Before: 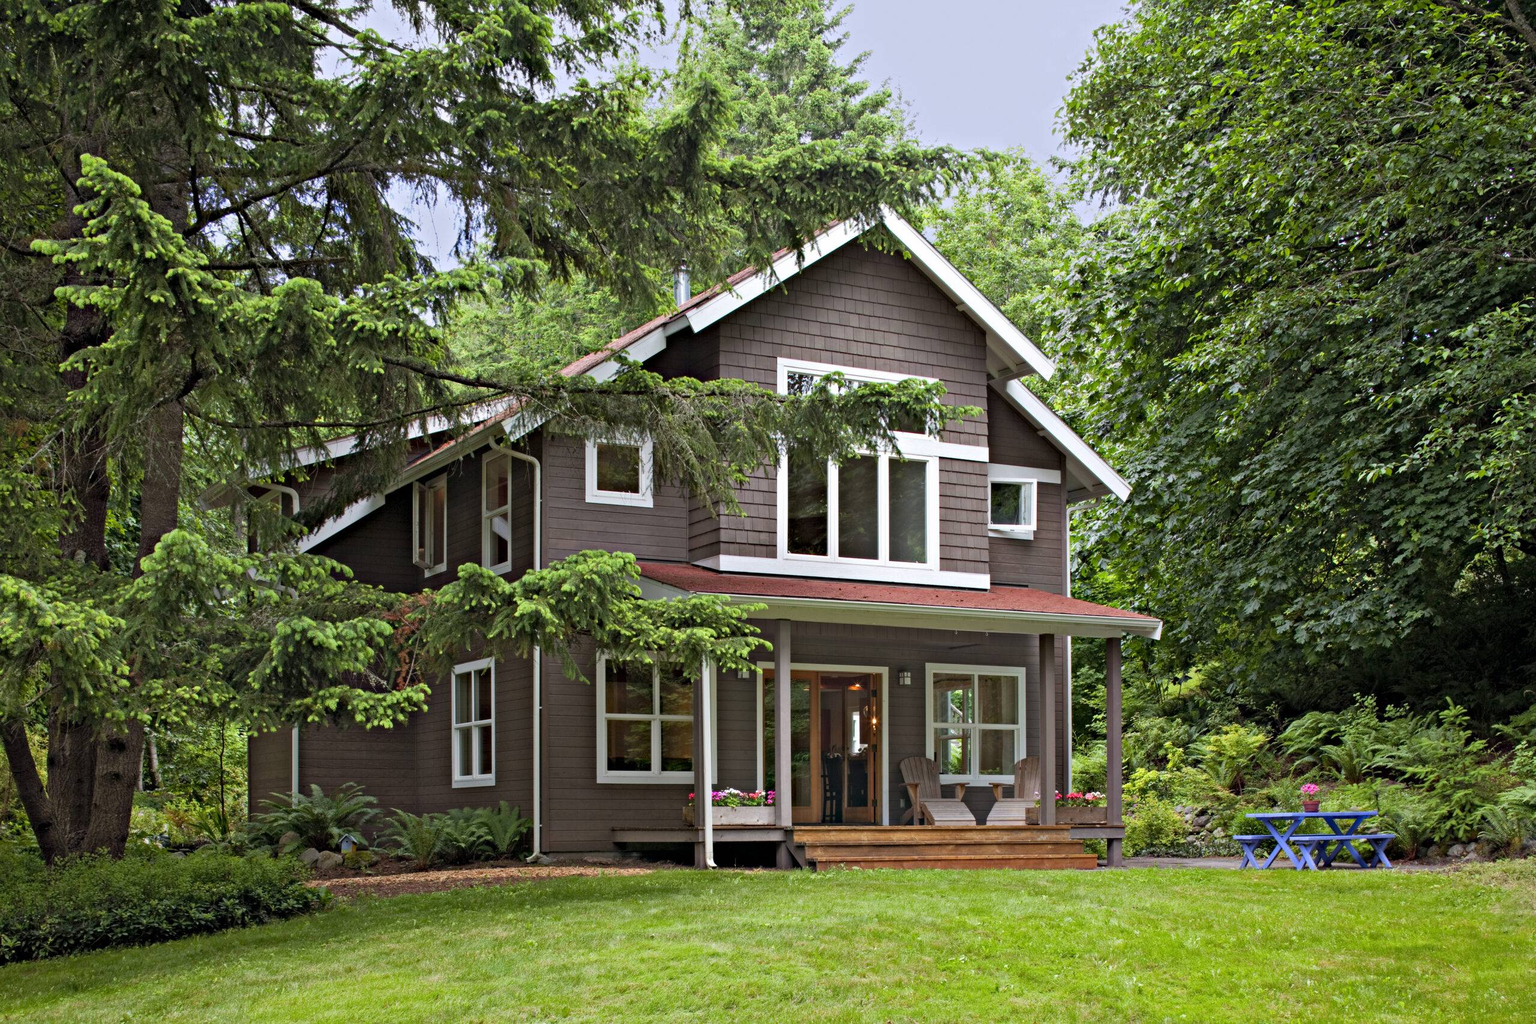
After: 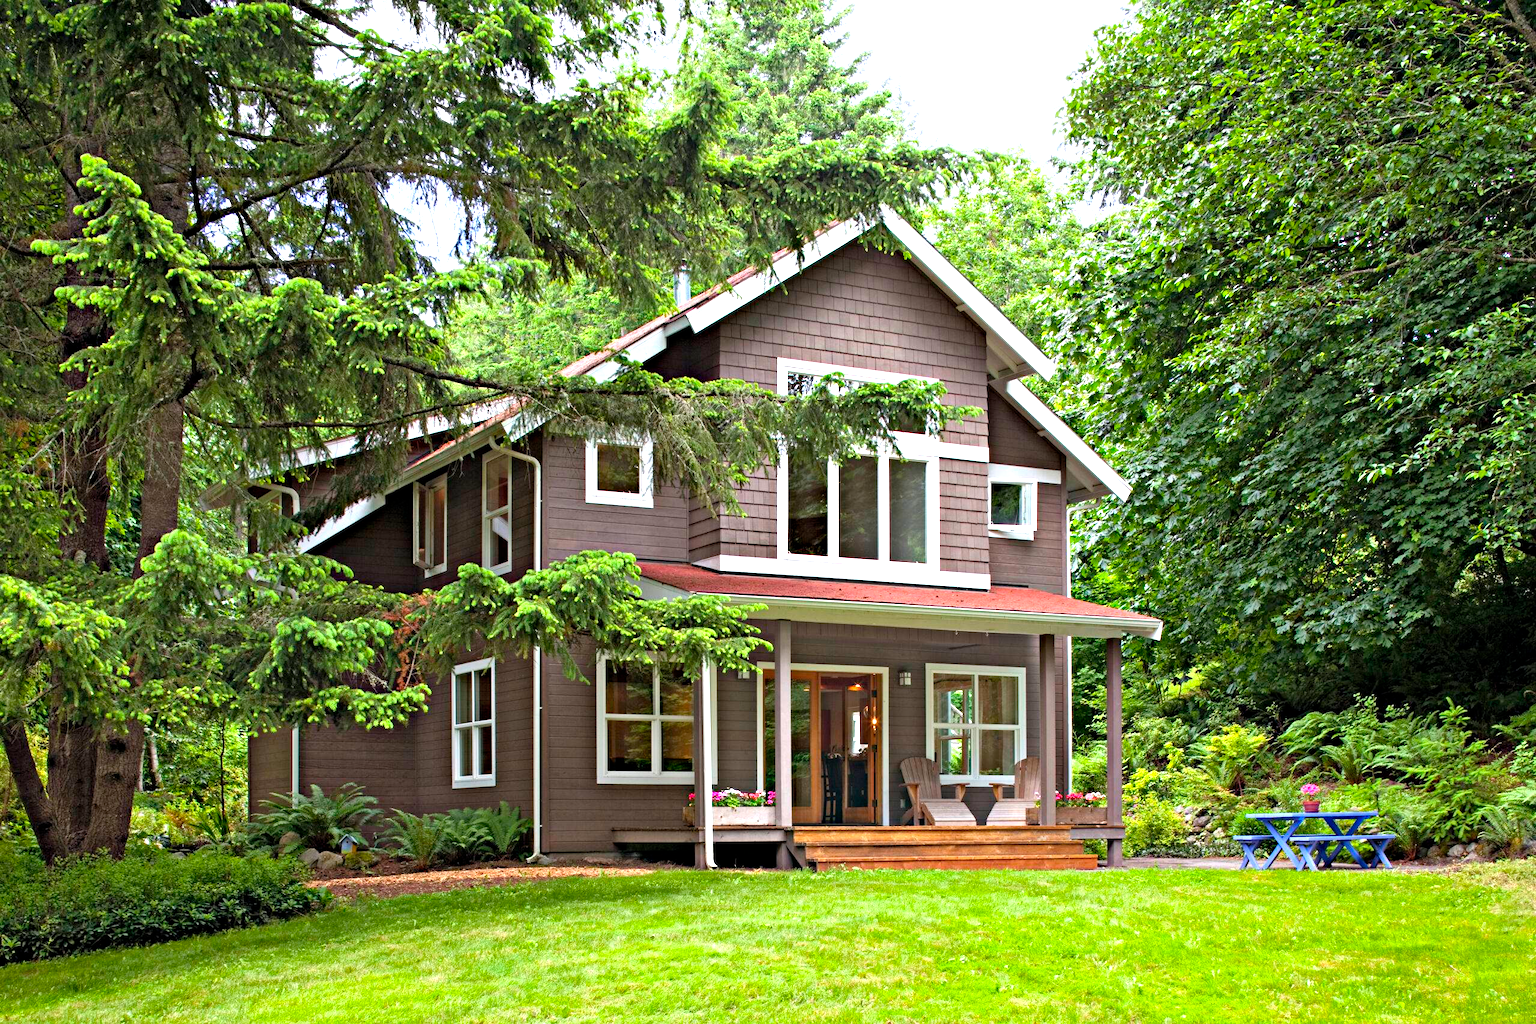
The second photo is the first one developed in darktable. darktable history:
exposure: exposure 0.921 EV, compensate highlight preservation false
color balance rgb: perceptual saturation grading › global saturation 10%, global vibrance 10%
